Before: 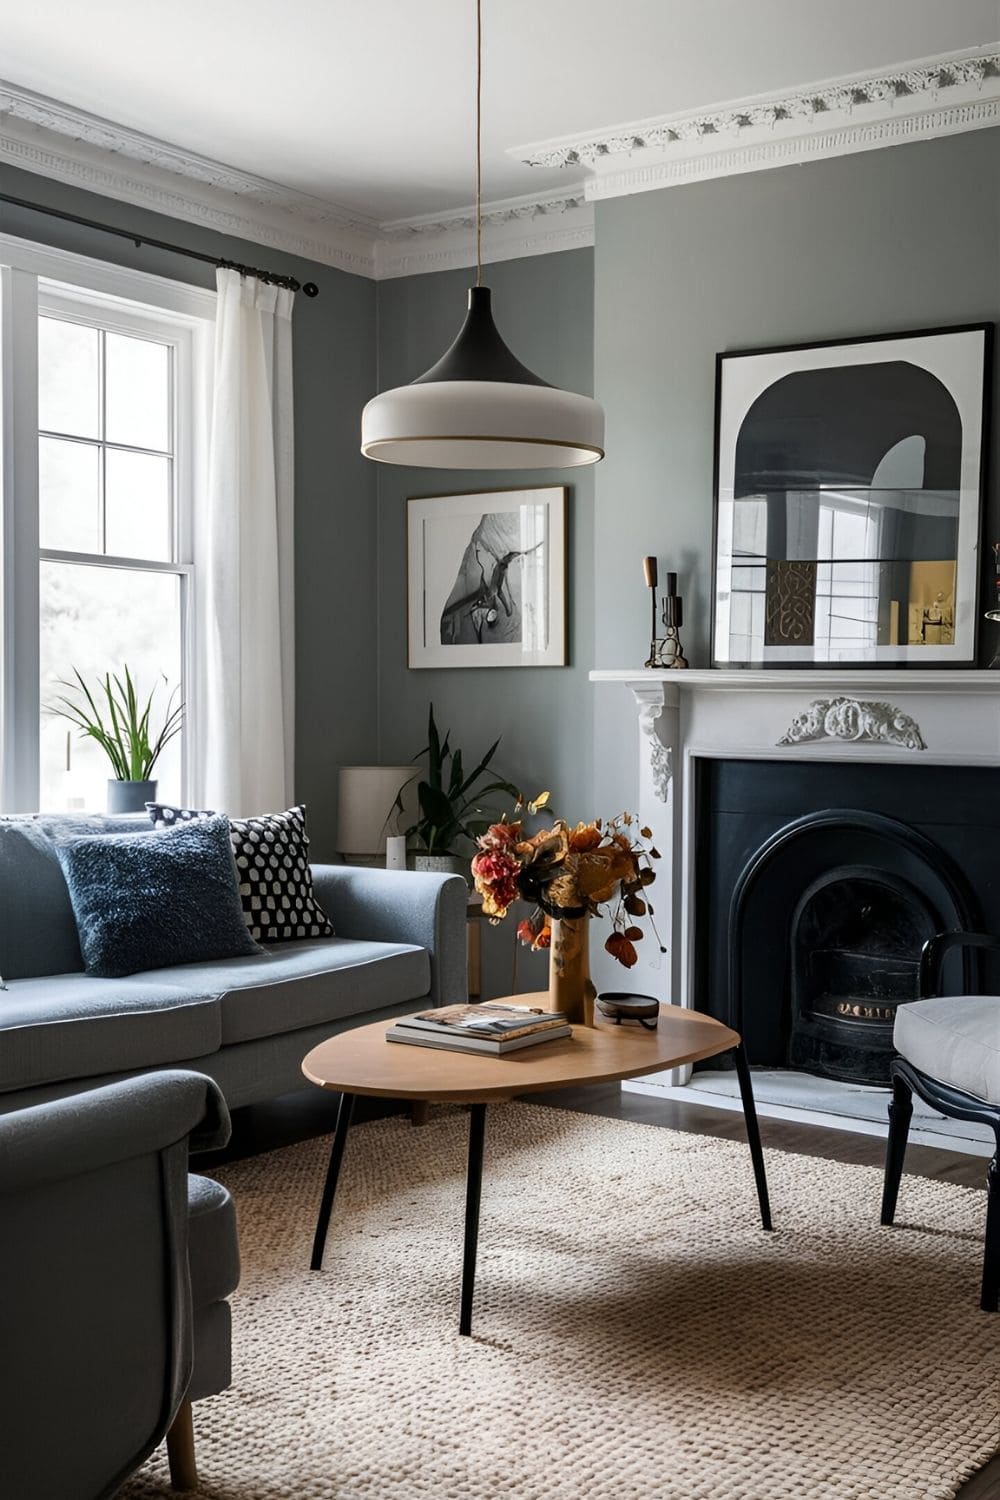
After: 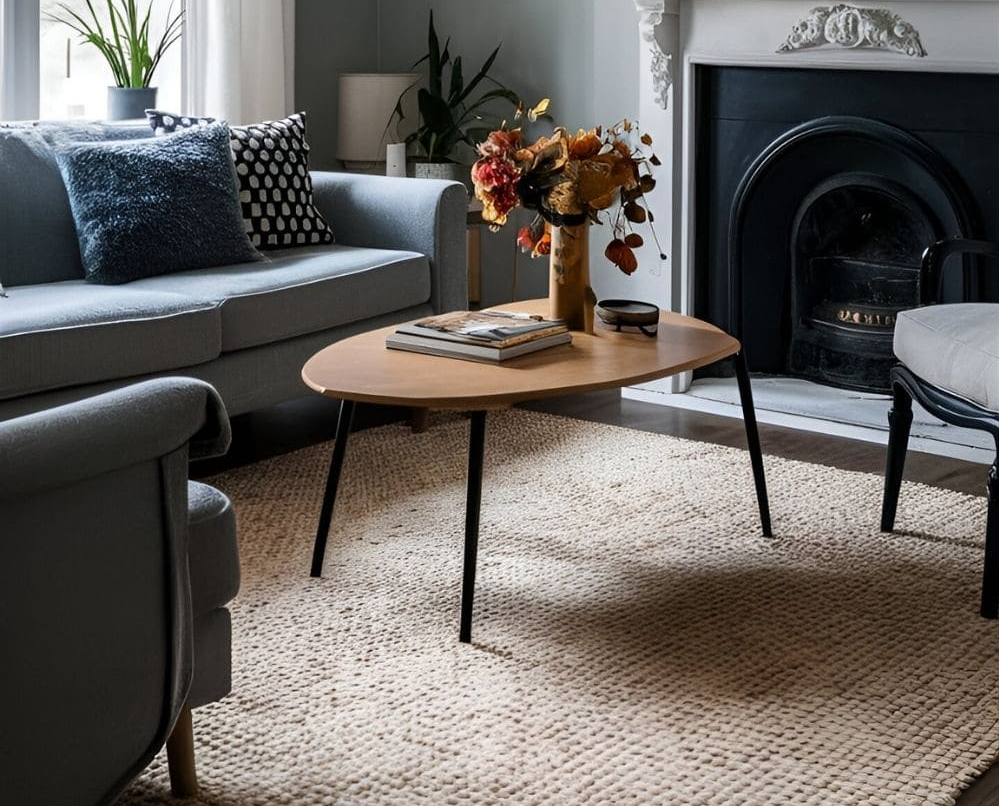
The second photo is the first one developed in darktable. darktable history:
crop and rotate: top 46.237%
rotate and perspective: automatic cropping original format, crop left 0, crop top 0
